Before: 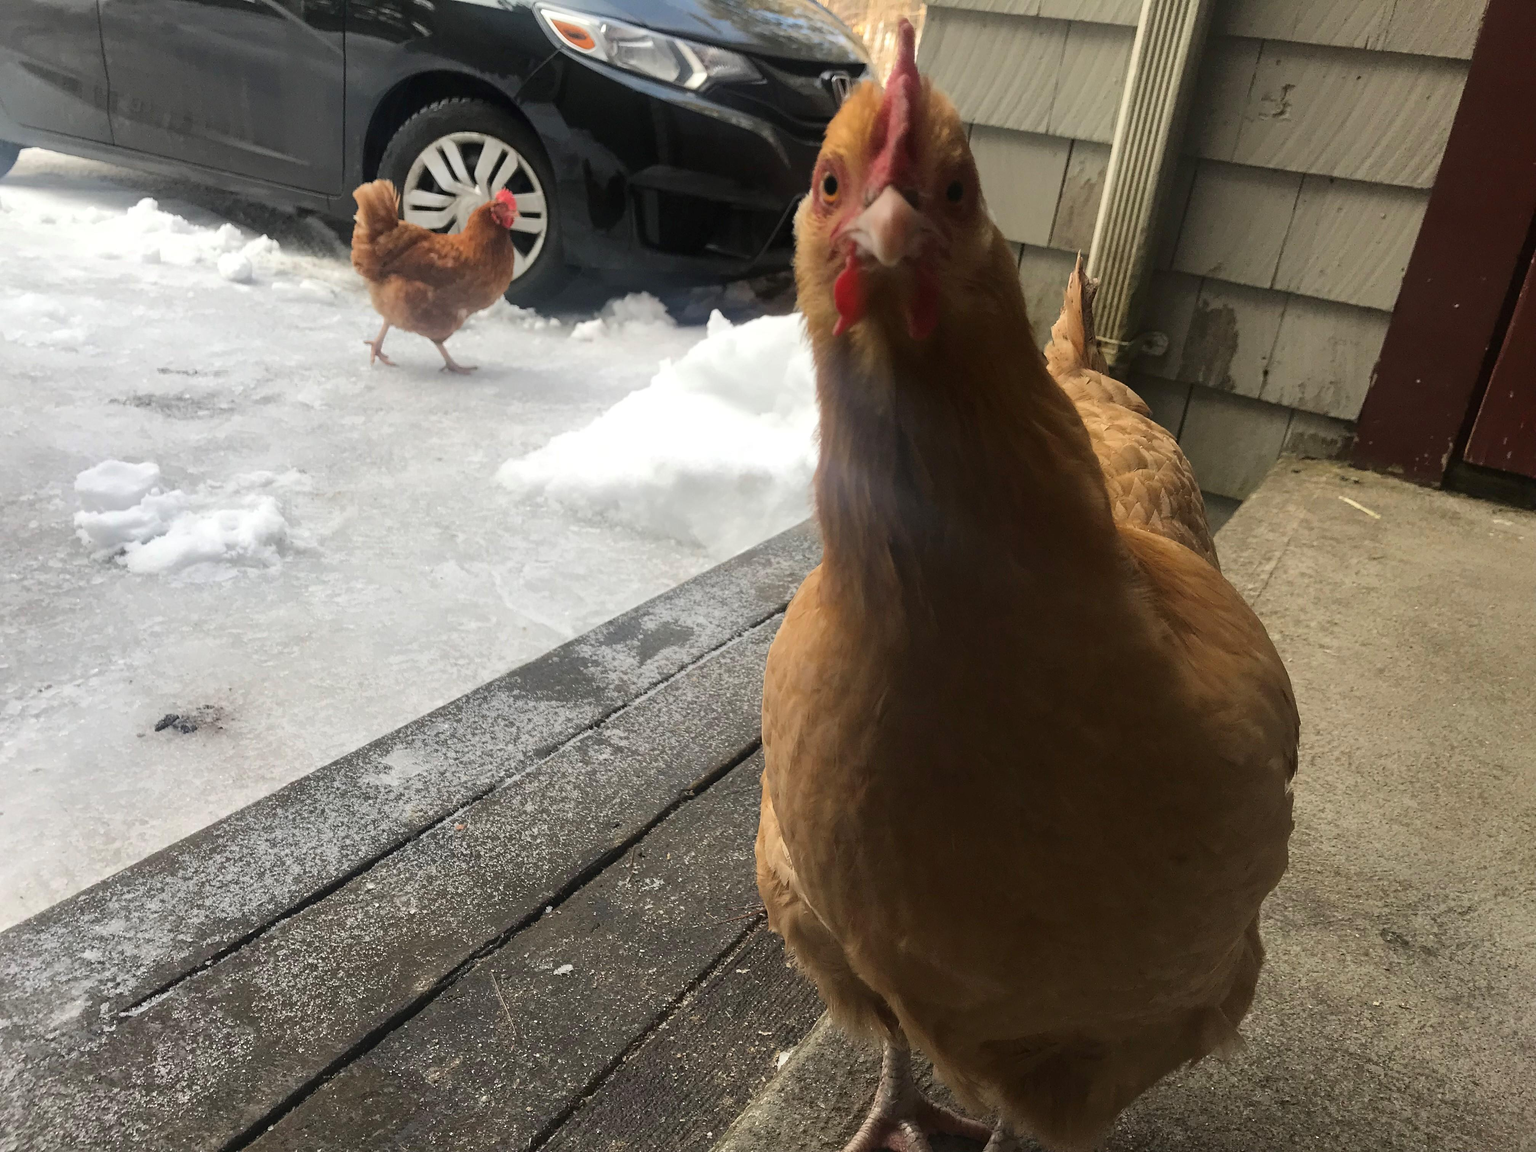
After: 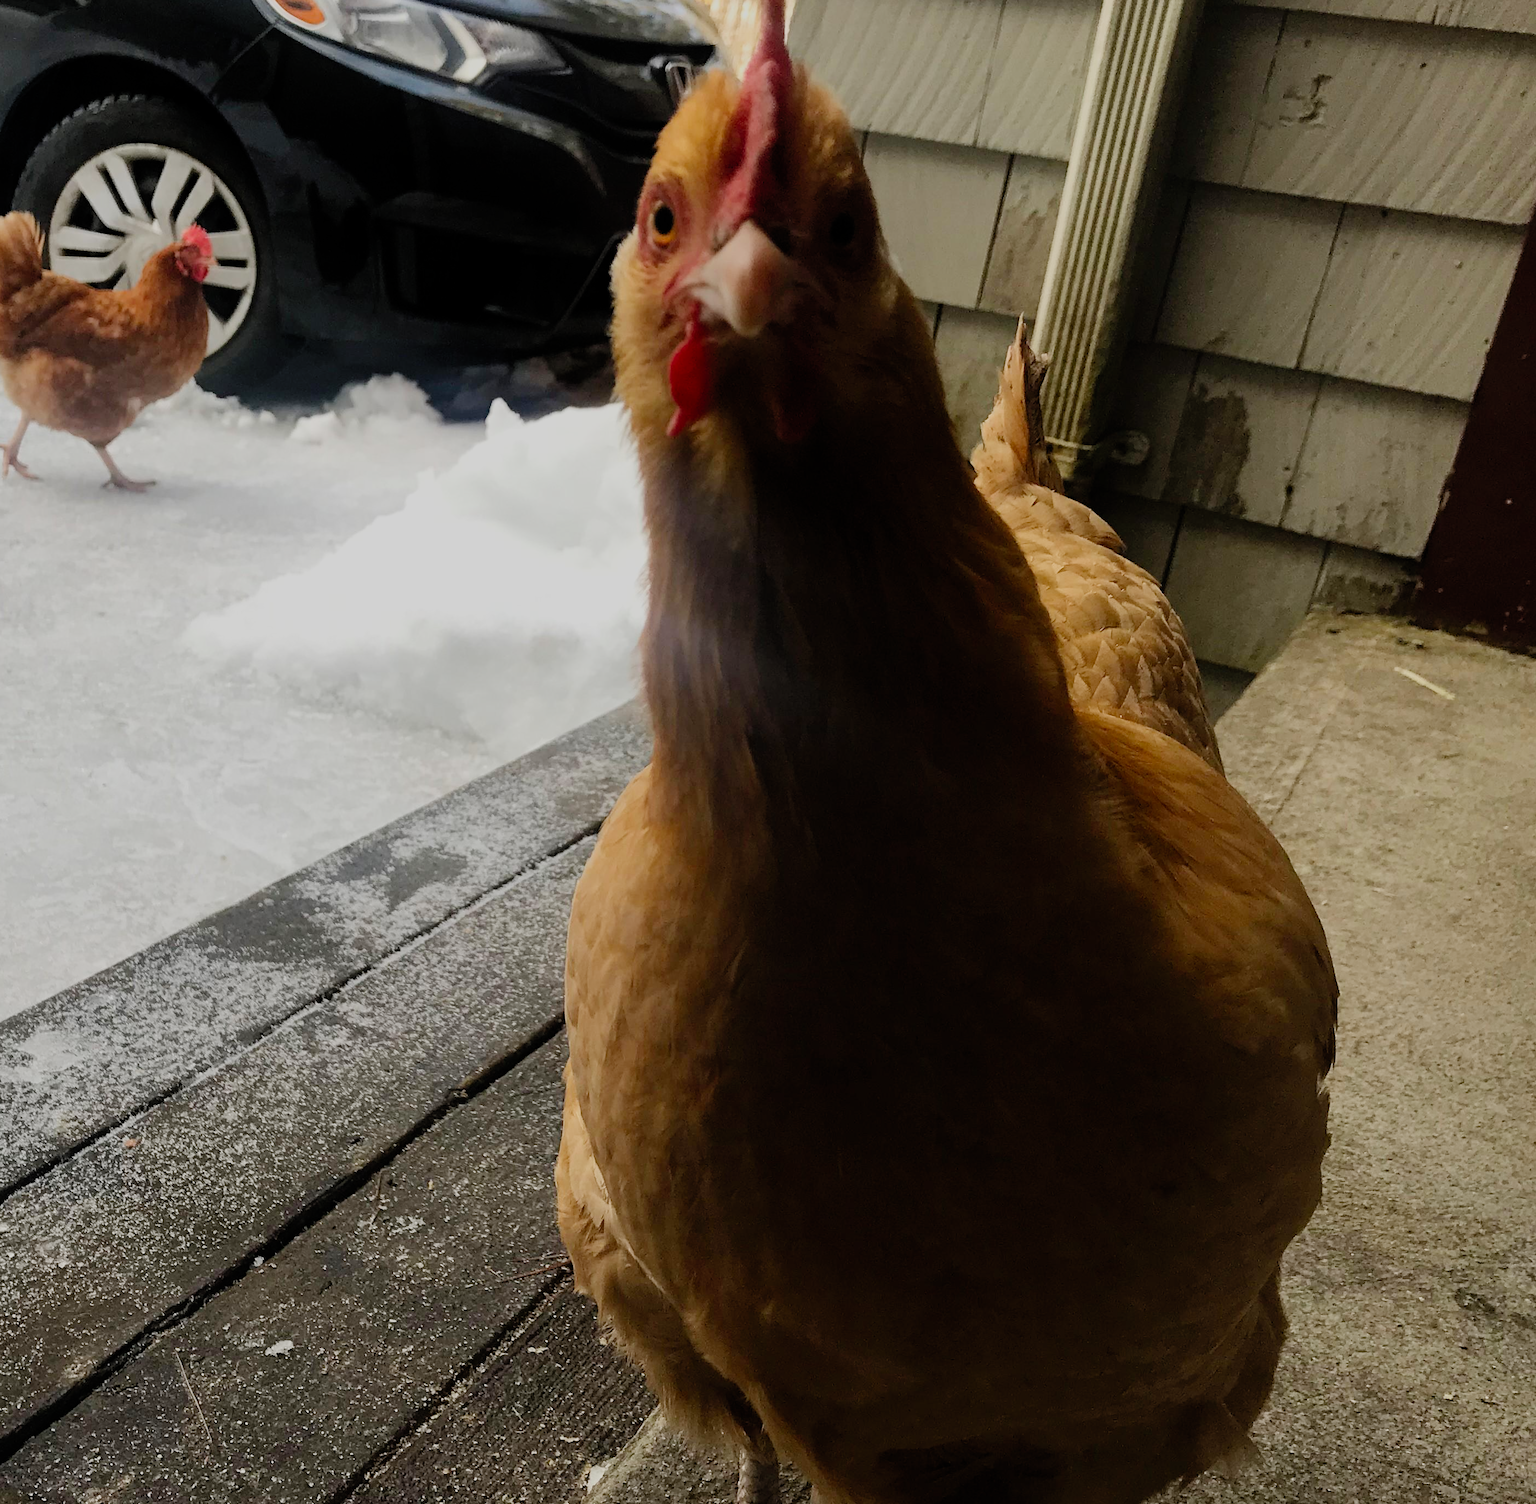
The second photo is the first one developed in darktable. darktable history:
filmic rgb: middle gray luminance 30%, black relative exposure -9 EV, white relative exposure 7 EV, threshold 6 EV, target black luminance 0%, hardness 2.94, latitude 2.04%, contrast 0.963, highlights saturation mix 5%, shadows ↔ highlights balance 12.16%, add noise in highlights 0, preserve chrominance no, color science v3 (2019), use custom middle-gray values true, iterations of high-quality reconstruction 0, contrast in highlights soft, enable highlight reconstruction true
crop and rotate: left 24.034%, top 2.838%, right 6.406%, bottom 6.299%
contrast brightness saturation: contrast 0.2, brightness 0.16, saturation 0.22
